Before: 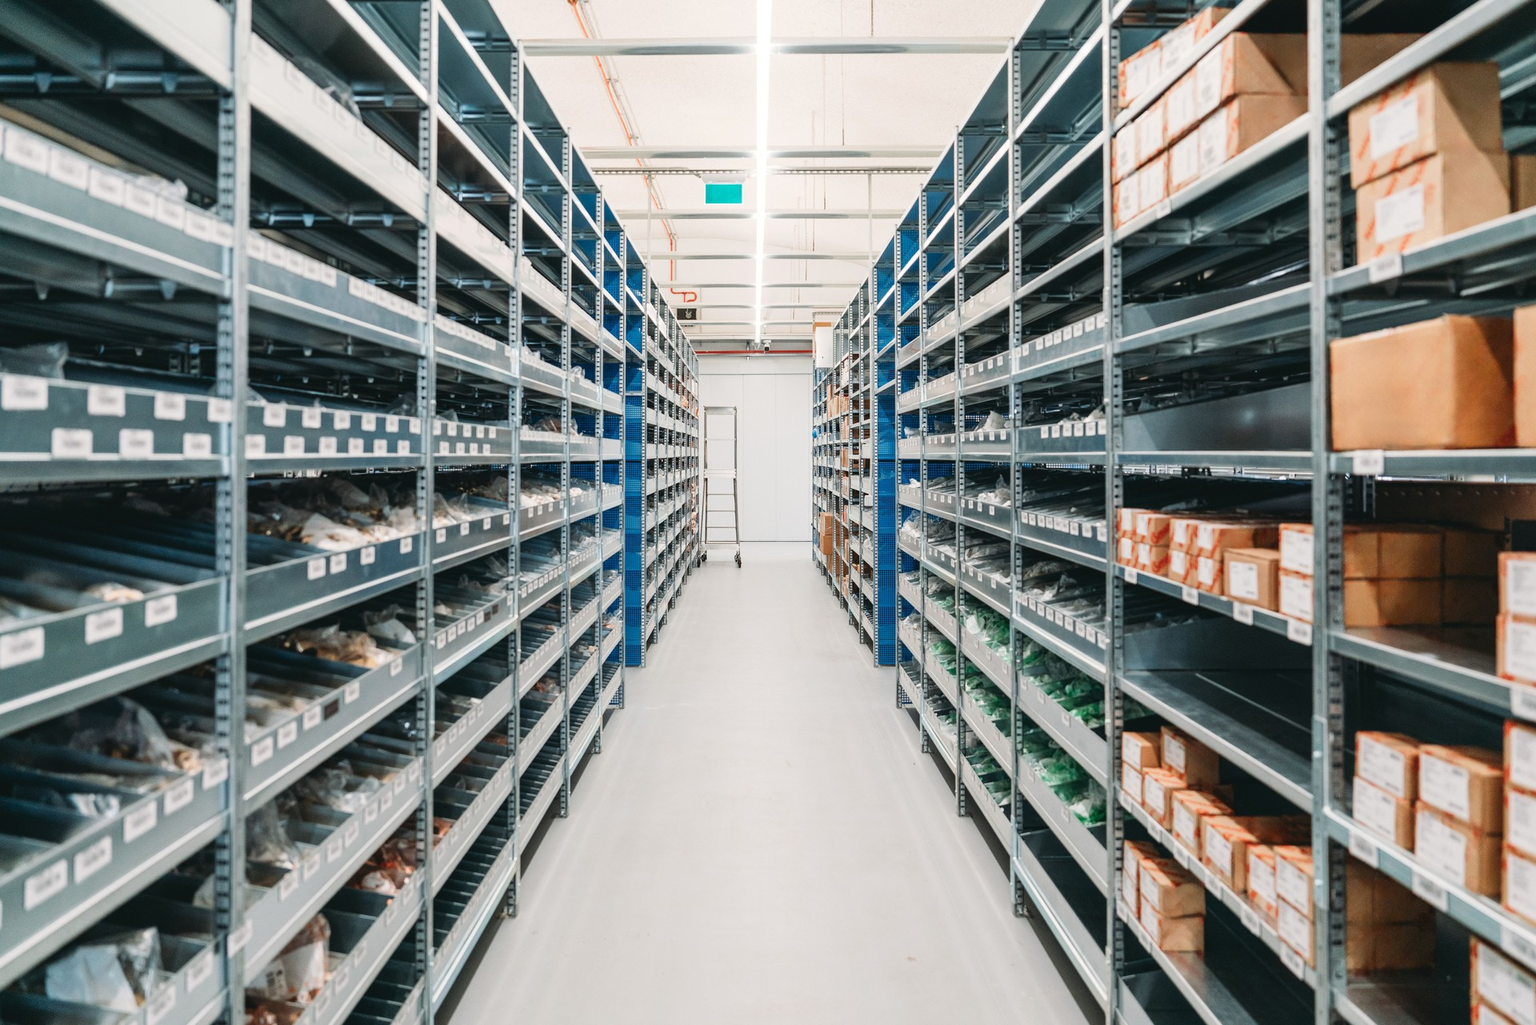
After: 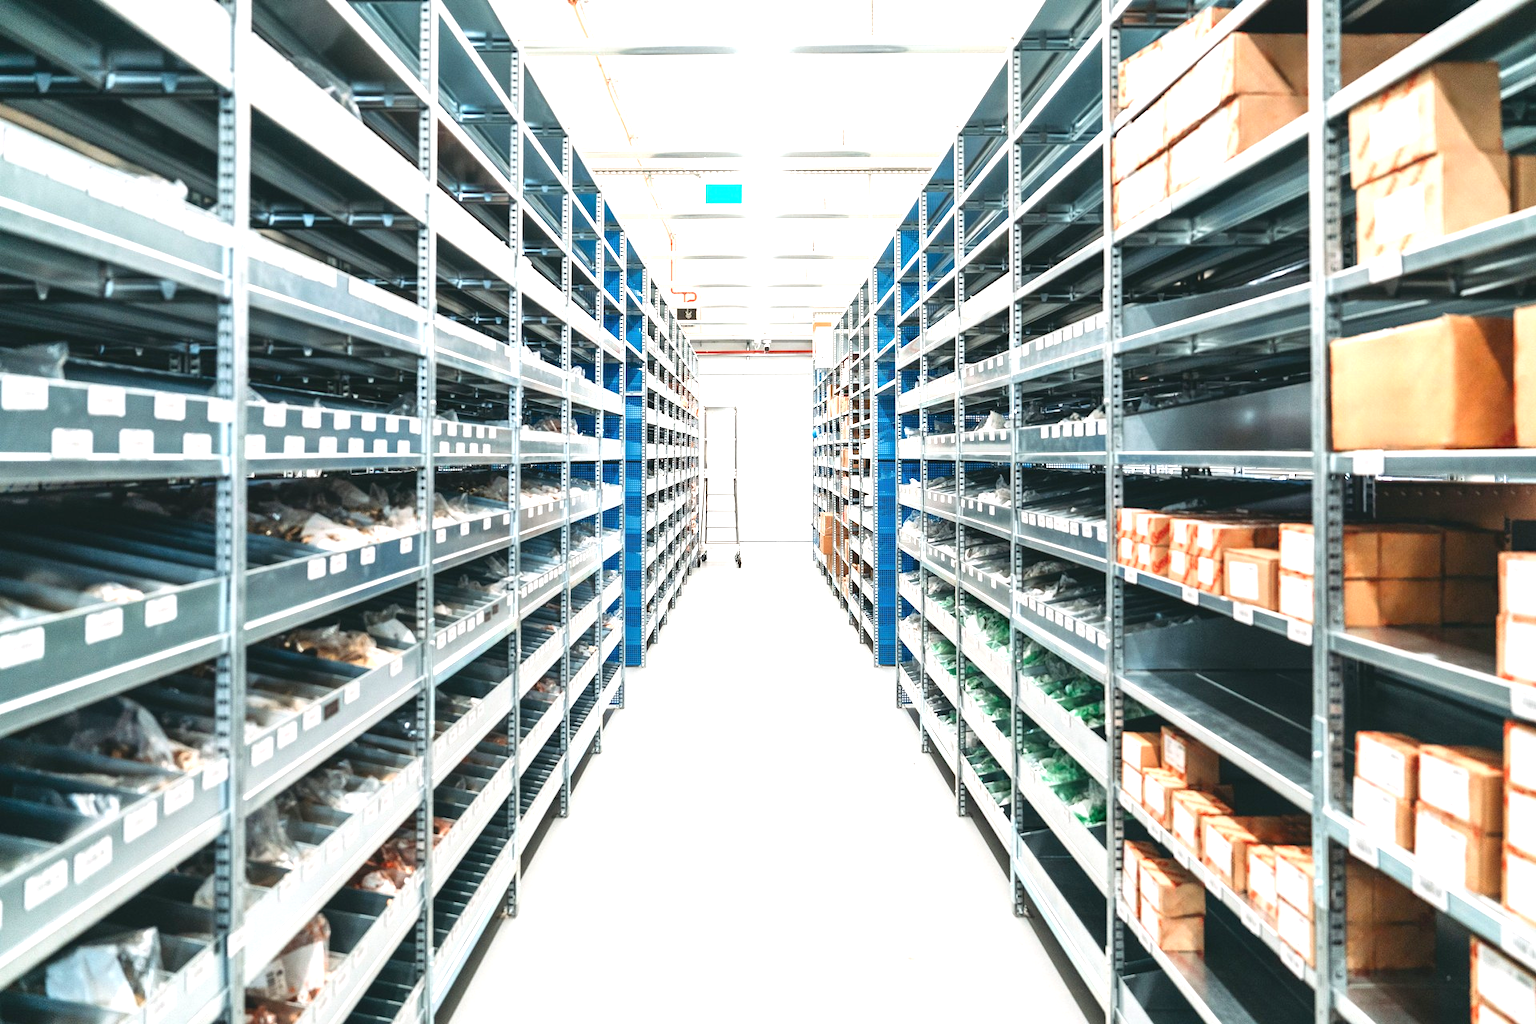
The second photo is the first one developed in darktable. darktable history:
exposure: black level correction 0, exposure 1.001 EV, compensate highlight preservation false
